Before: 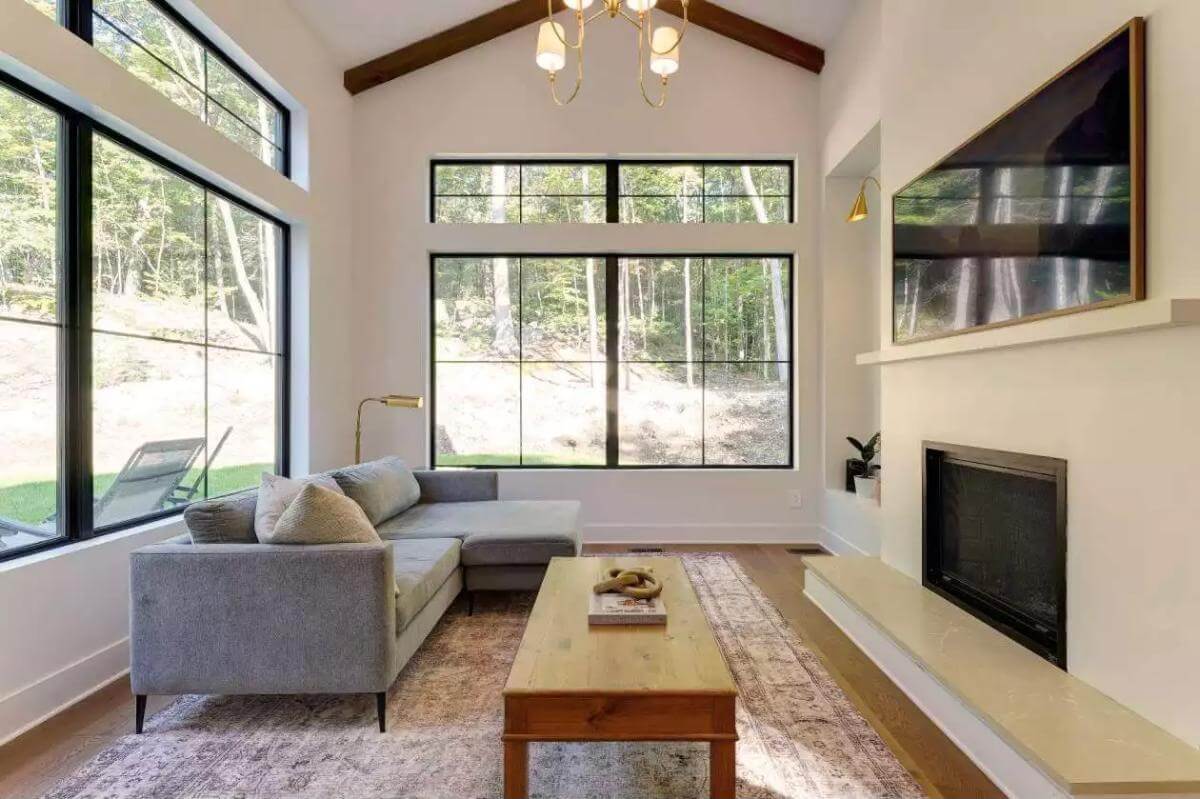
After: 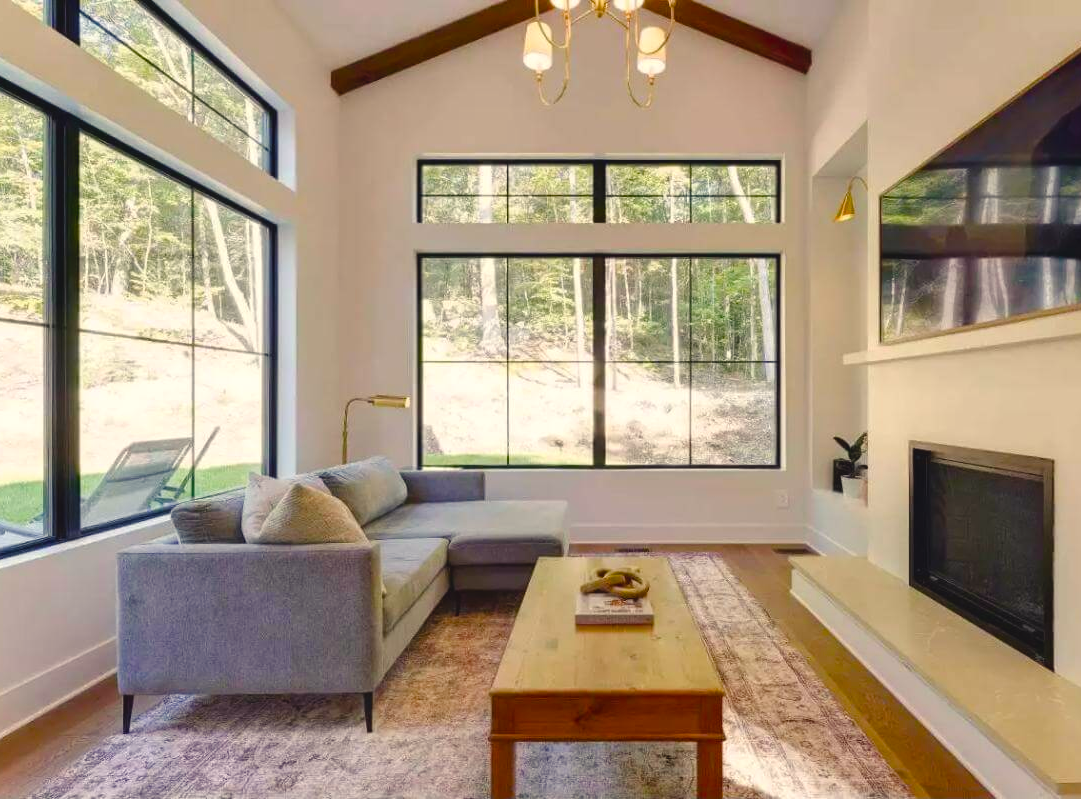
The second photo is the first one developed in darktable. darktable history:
color balance rgb: shadows lift › chroma 3%, shadows lift › hue 280.8°, power › hue 330°, highlights gain › chroma 3%, highlights gain › hue 75.6°, global offset › luminance 0.7%, perceptual saturation grading › global saturation 20%, perceptual saturation grading › highlights -25%, perceptual saturation grading › shadows 50%, global vibrance 20.33%
crop and rotate: left 1.088%, right 8.807%
